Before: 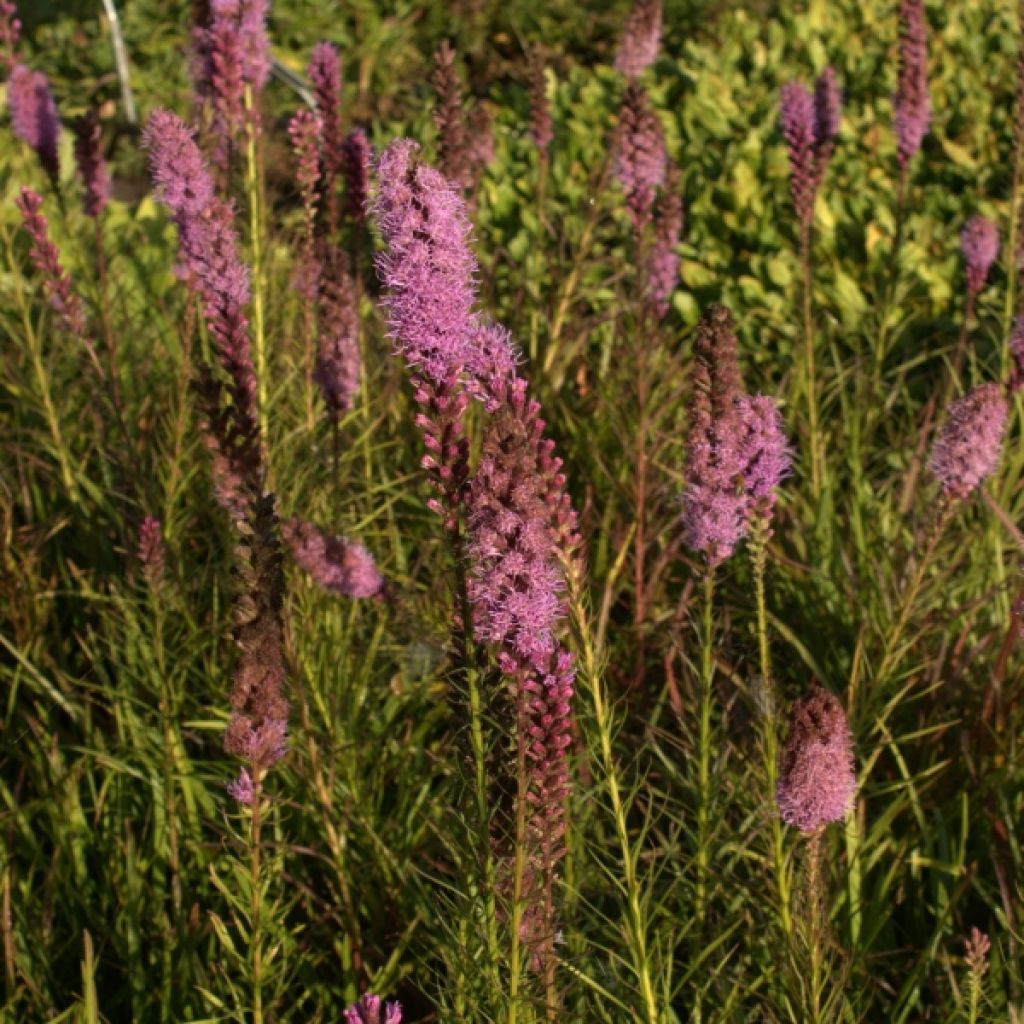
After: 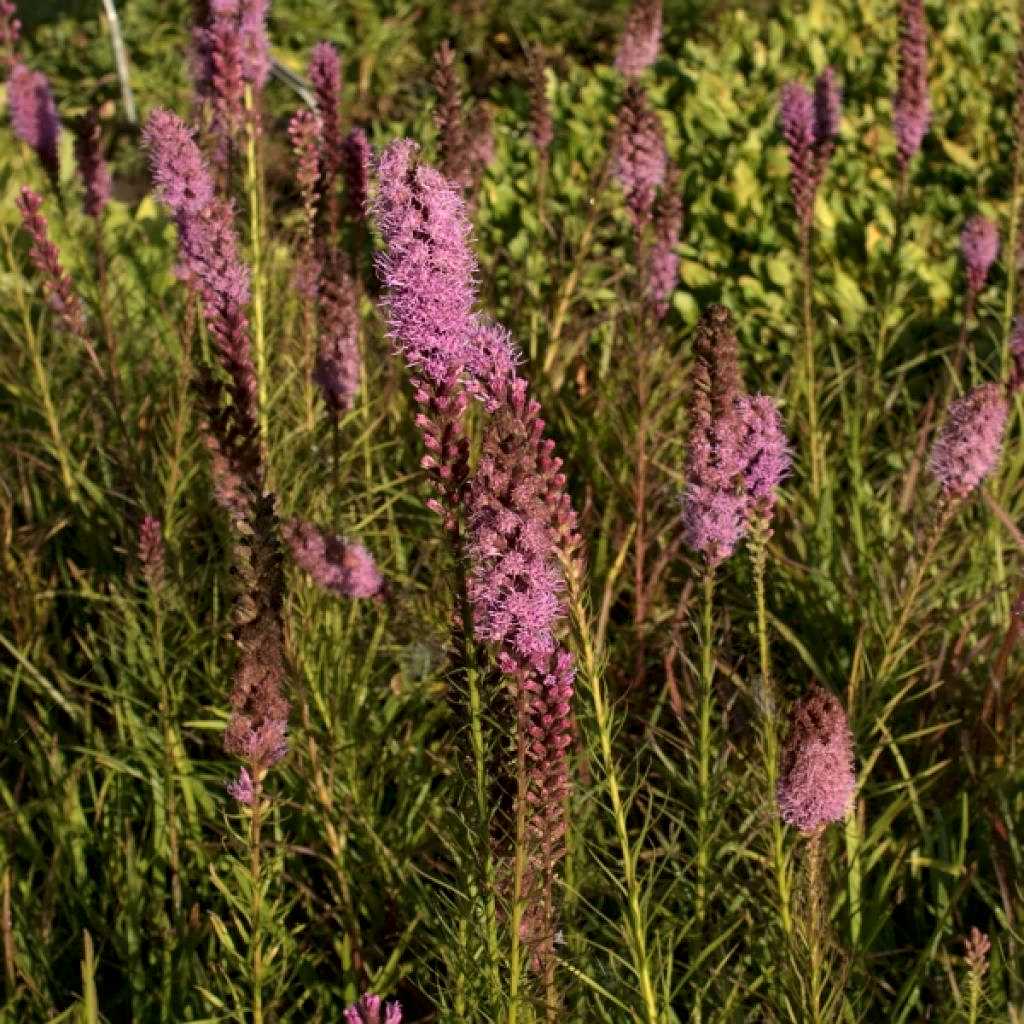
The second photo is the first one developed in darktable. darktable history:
local contrast: mode bilateral grid, contrast 19, coarseness 51, detail 132%, midtone range 0.2
levels: levels [0, 0.498, 0.996]
sharpen: amount 0.207
